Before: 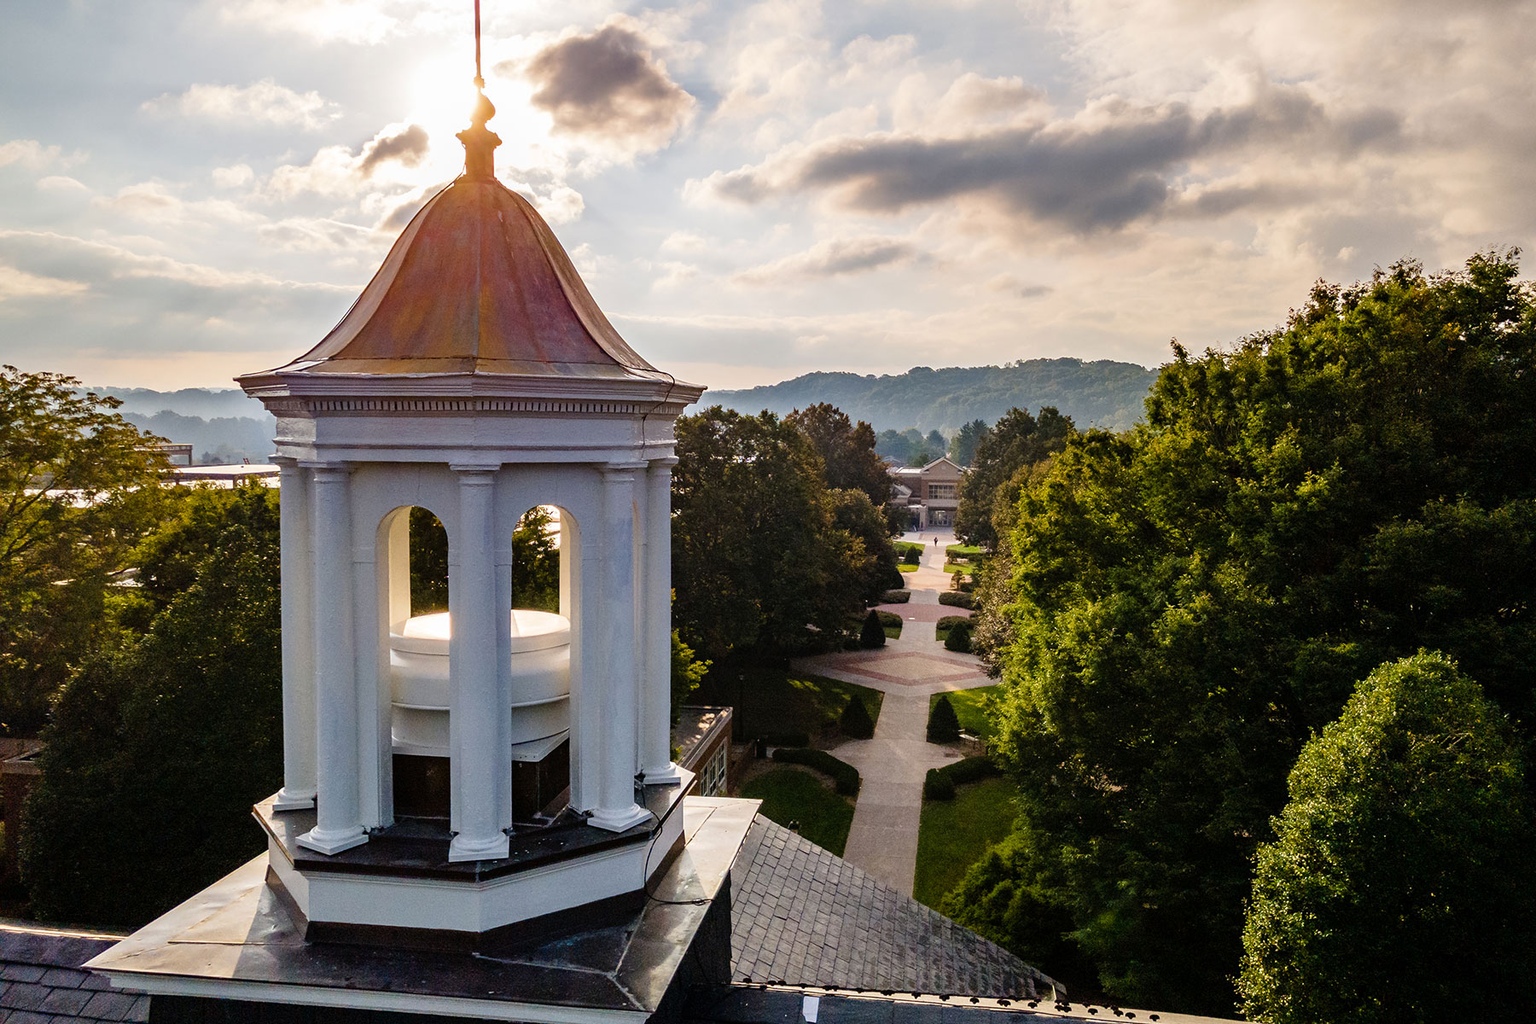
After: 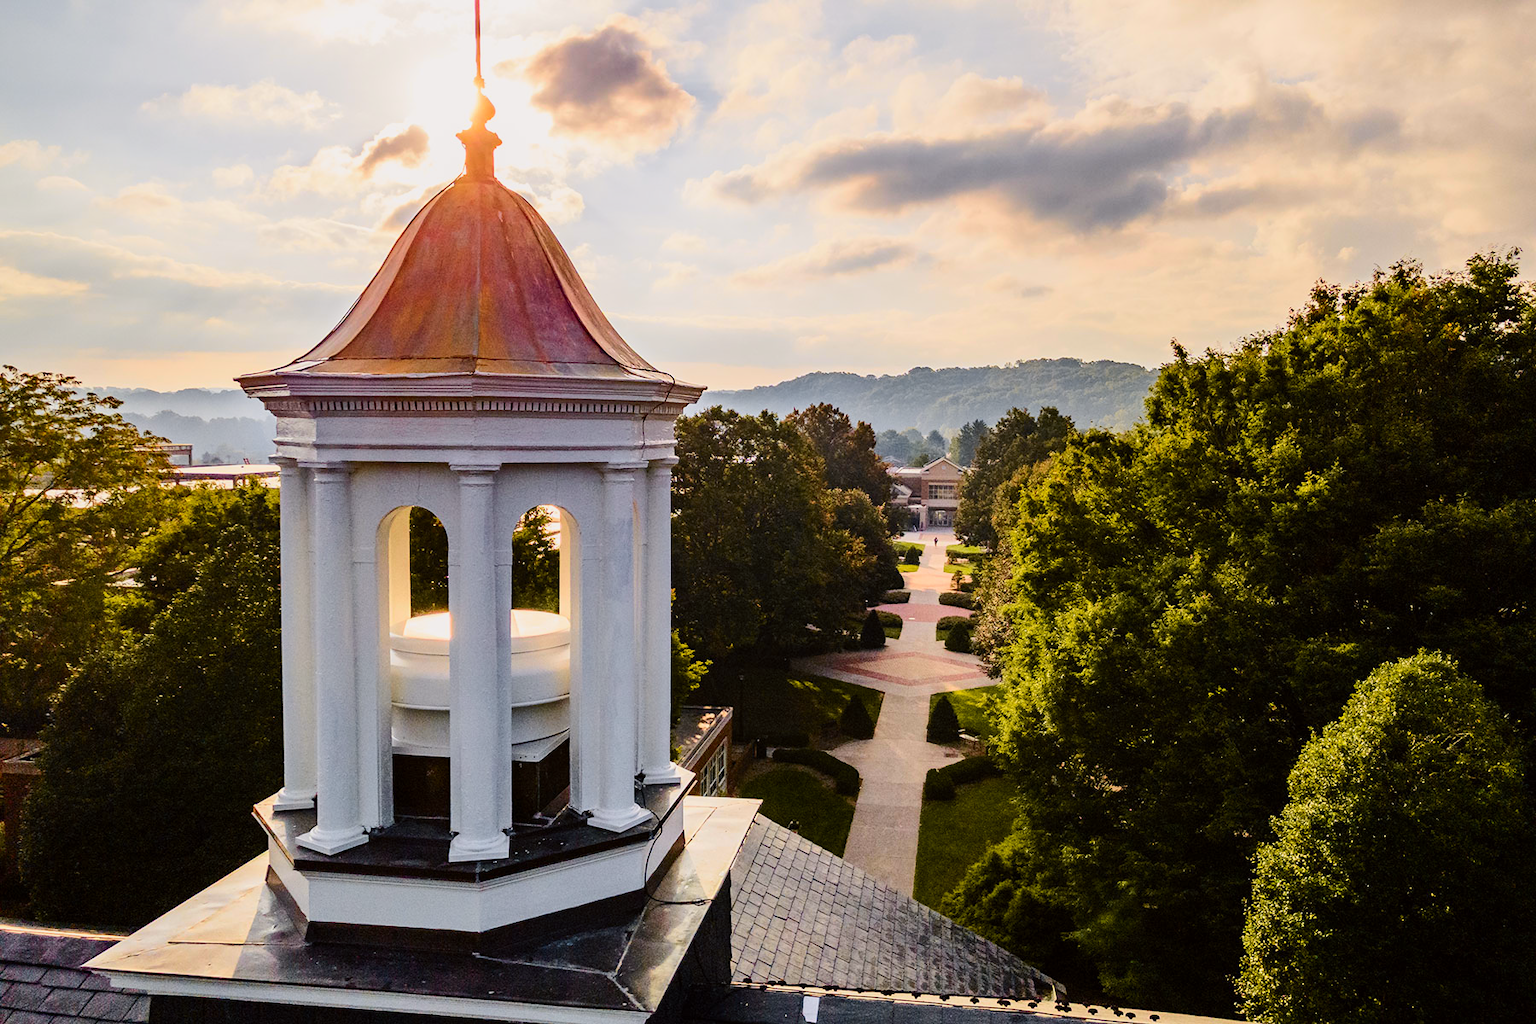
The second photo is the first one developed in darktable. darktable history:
tone curve: curves: ch0 [(0, 0) (0.239, 0.248) (0.508, 0.606) (0.826, 0.855) (1, 0.945)]; ch1 [(0, 0) (0.401, 0.42) (0.442, 0.47) (0.492, 0.498) (0.511, 0.516) (0.555, 0.586) (0.681, 0.739) (1, 1)]; ch2 [(0, 0) (0.411, 0.433) (0.5, 0.504) (0.545, 0.574) (1, 1)], color space Lab, independent channels, preserve colors none
